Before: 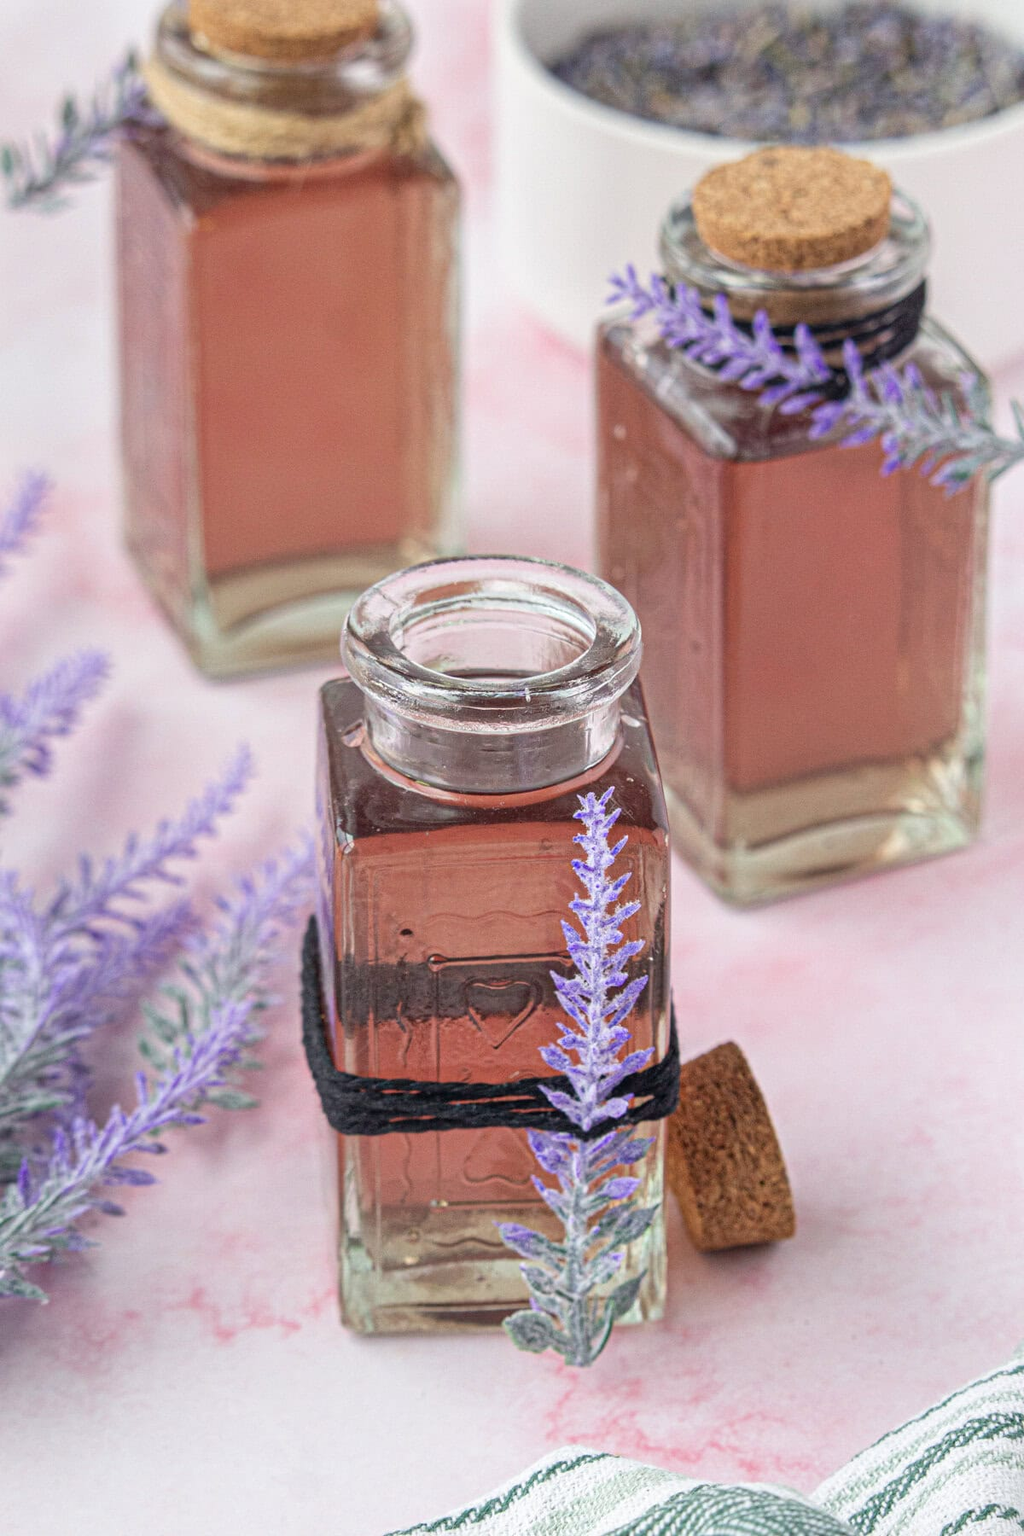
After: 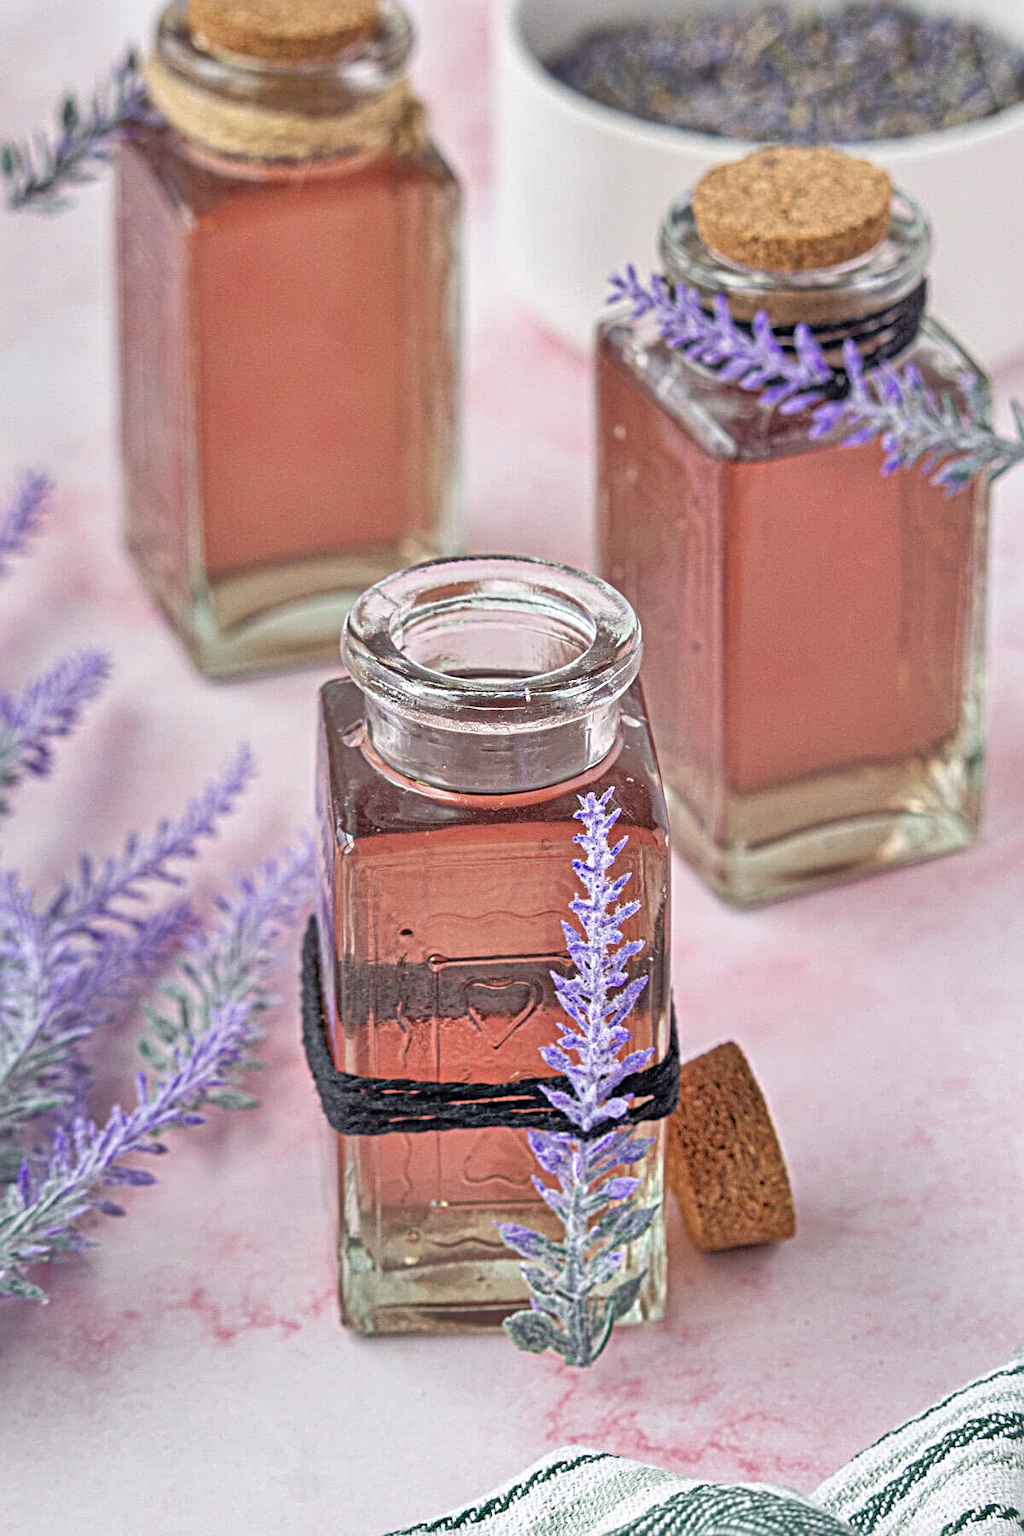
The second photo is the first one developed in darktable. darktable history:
sharpen: radius 4
shadows and highlights: soften with gaussian
tone equalizer: -8 EV 0.001 EV, -7 EV -0.004 EV, -6 EV 0.009 EV, -5 EV 0.032 EV, -4 EV 0.276 EV, -3 EV 0.644 EV, -2 EV 0.584 EV, -1 EV 0.187 EV, +0 EV 0.024 EV
